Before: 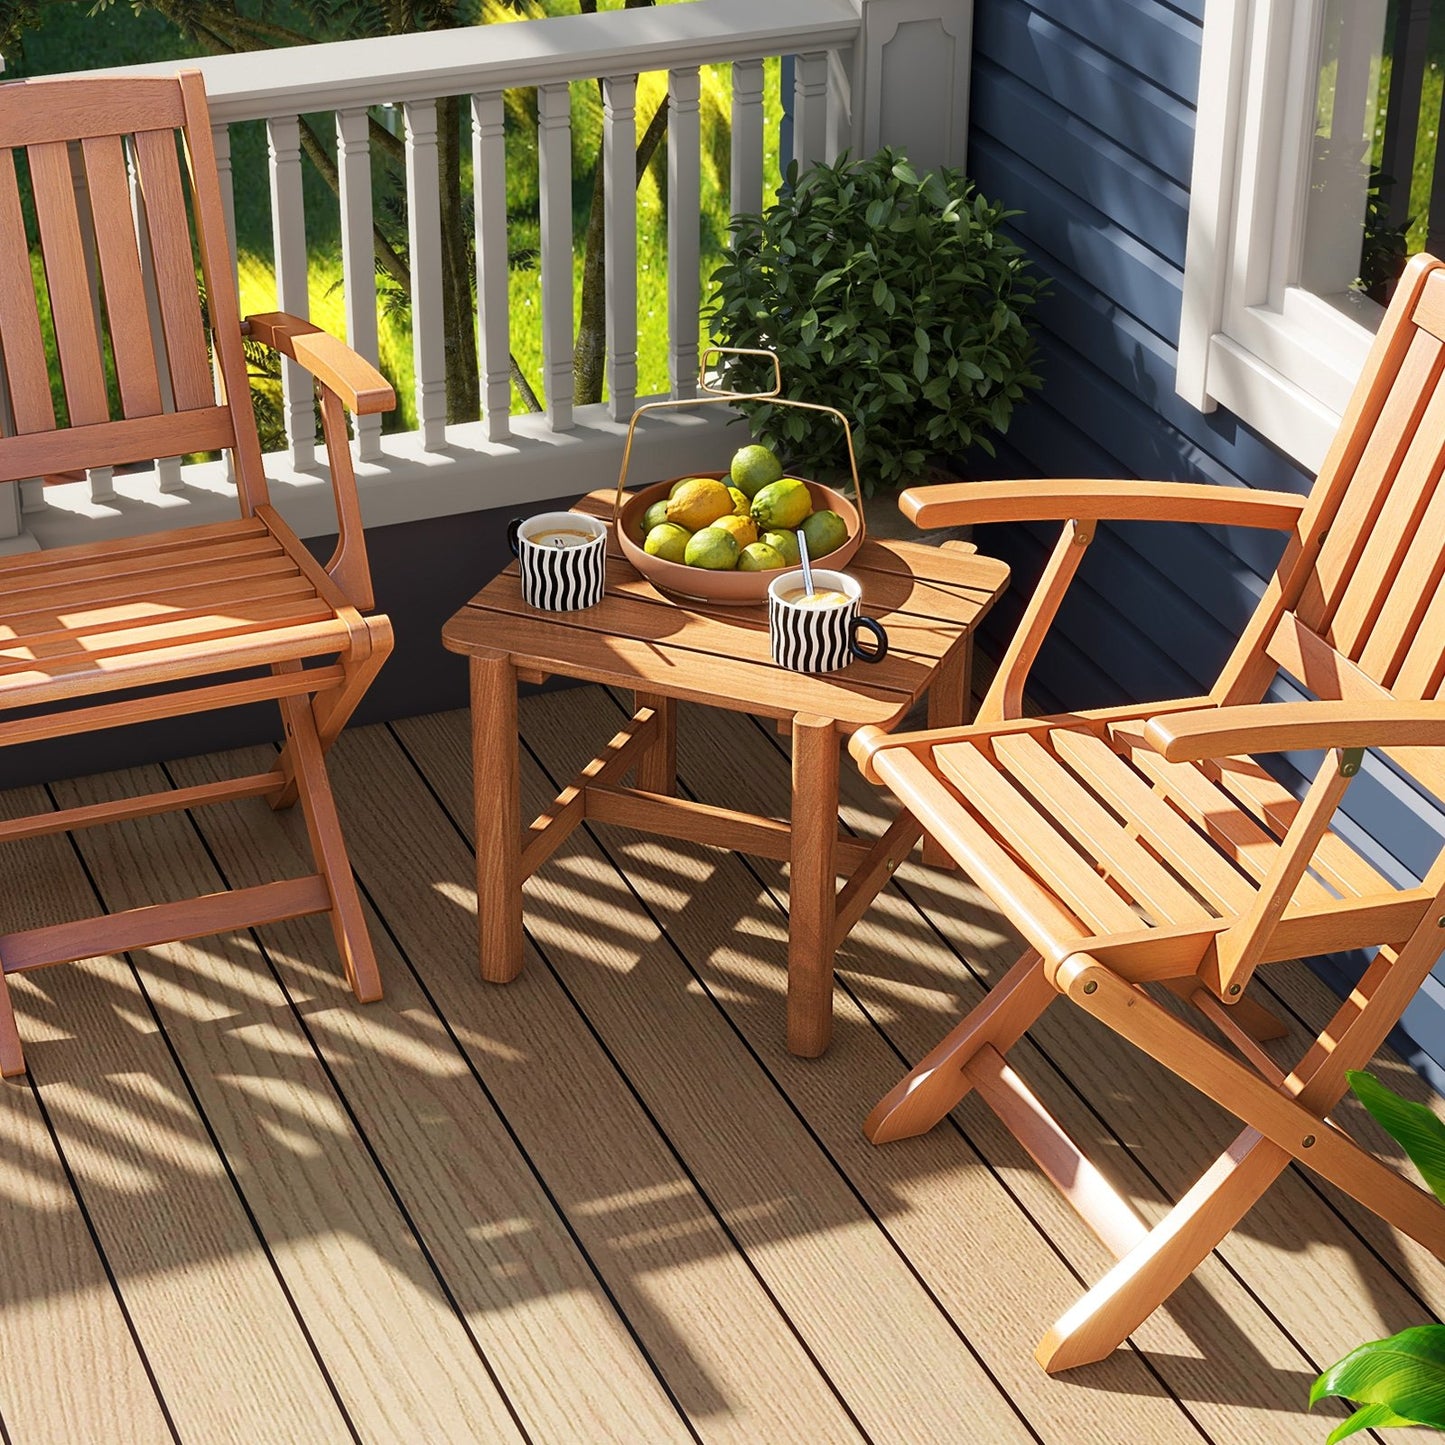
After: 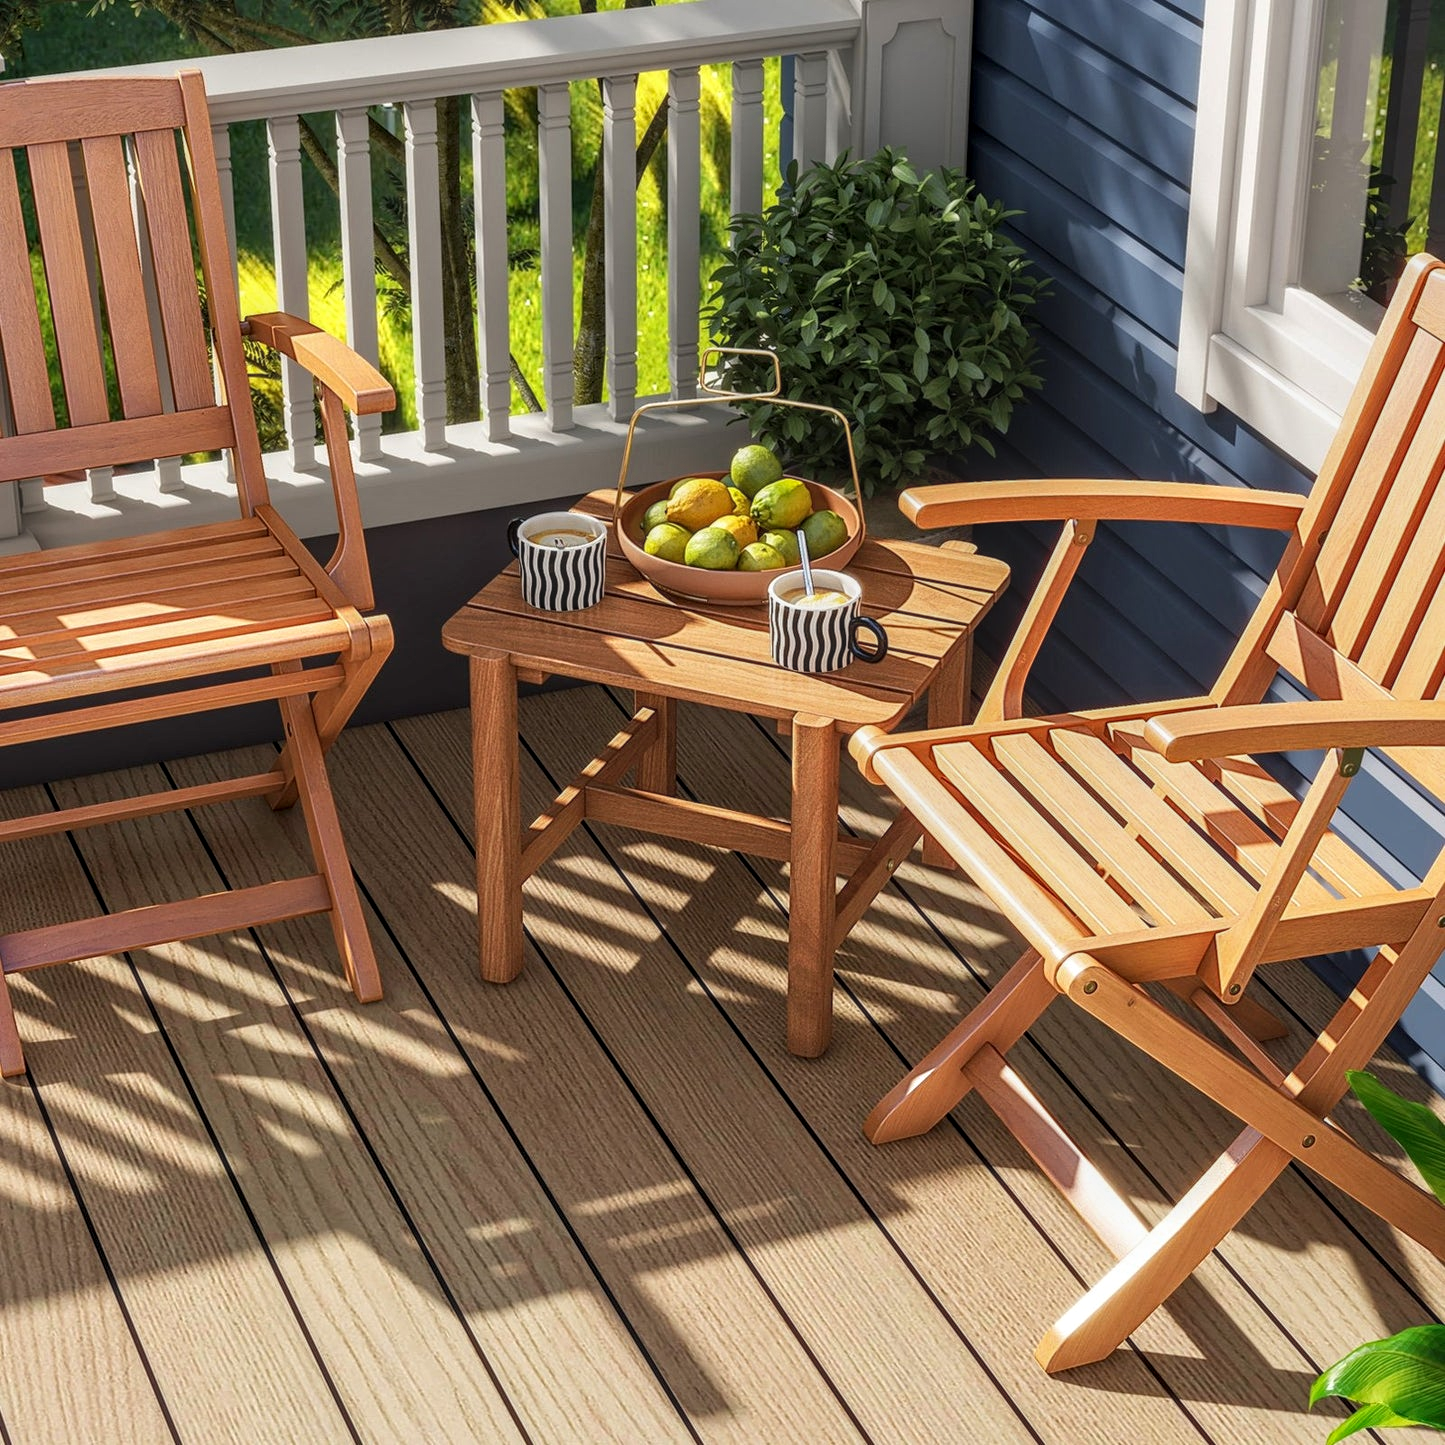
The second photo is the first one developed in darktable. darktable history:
local contrast: highlights 3%, shadows 5%, detail 134%
